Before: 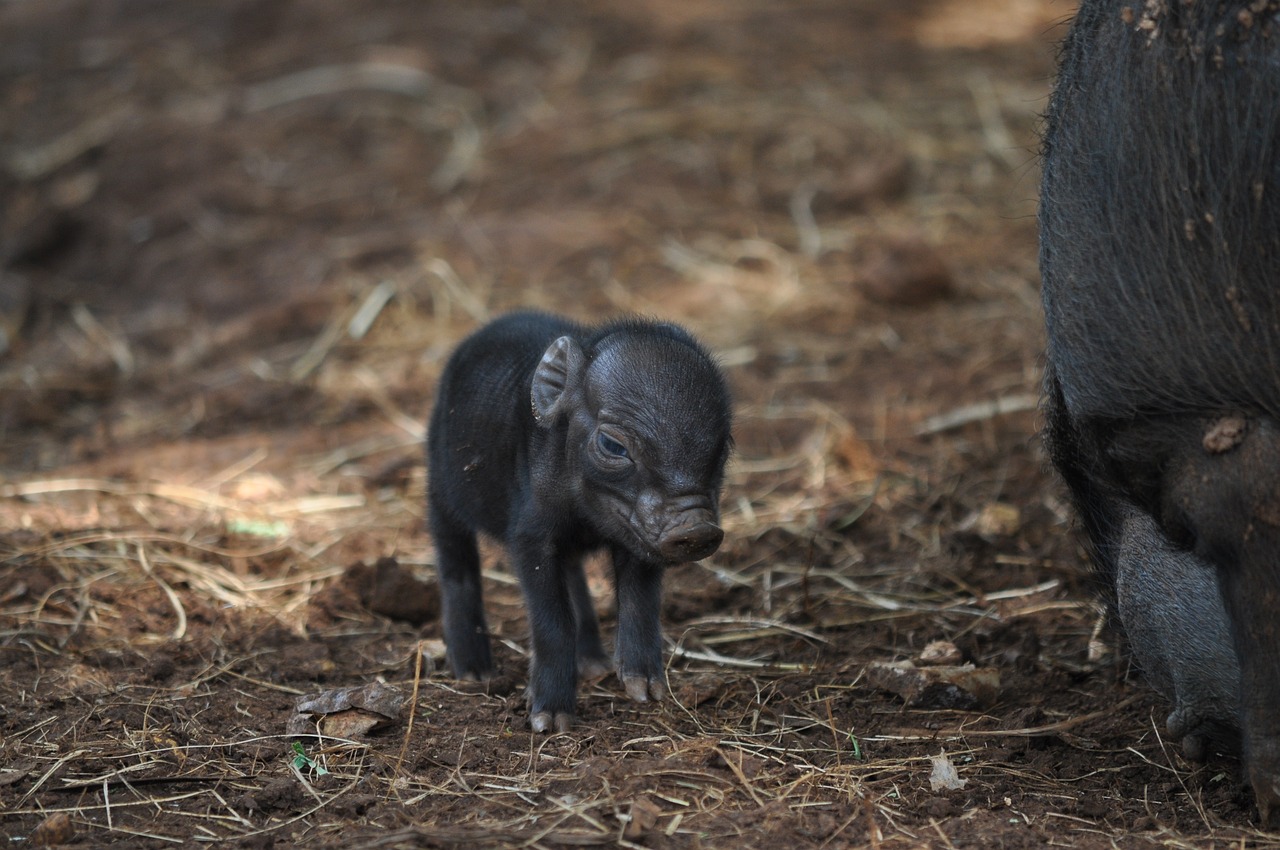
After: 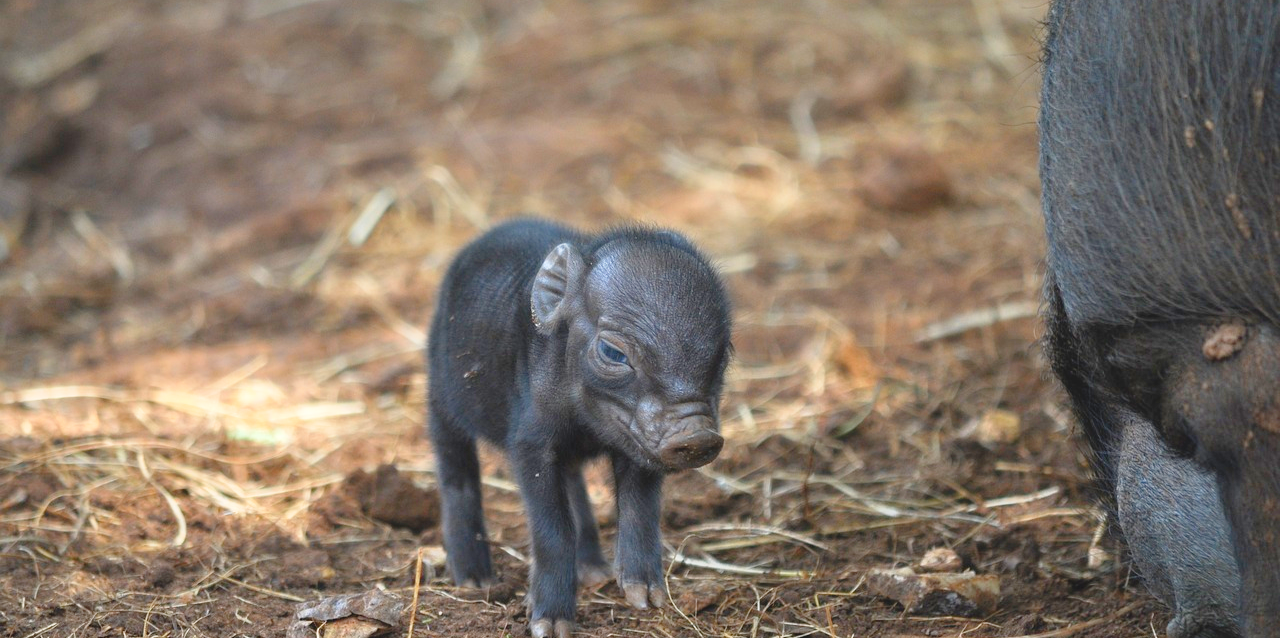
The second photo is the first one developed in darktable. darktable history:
tone curve: curves: ch0 [(0, 0.021) (0.049, 0.044) (0.152, 0.14) (0.328, 0.377) (0.473, 0.543) (0.641, 0.705) (0.85, 0.894) (1, 0.969)]; ch1 [(0, 0) (0.302, 0.331) (0.427, 0.433) (0.472, 0.47) (0.502, 0.503) (0.527, 0.521) (0.564, 0.58) (0.614, 0.626) (0.677, 0.701) (0.859, 0.885) (1, 1)]; ch2 [(0, 0) (0.33, 0.301) (0.447, 0.44) (0.487, 0.496) (0.502, 0.516) (0.535, 0.563) (0.565, 0.593) (0.618, 0.628) (1, 1)], preserve colors none
crop: top 11.034%, bottom 13.882%
exposure: exposure 0.917 EV, compensate exposure bias true, compensate highlight preservation false
contrast brightness saturation: contrast -0.181, saturation 0.186
